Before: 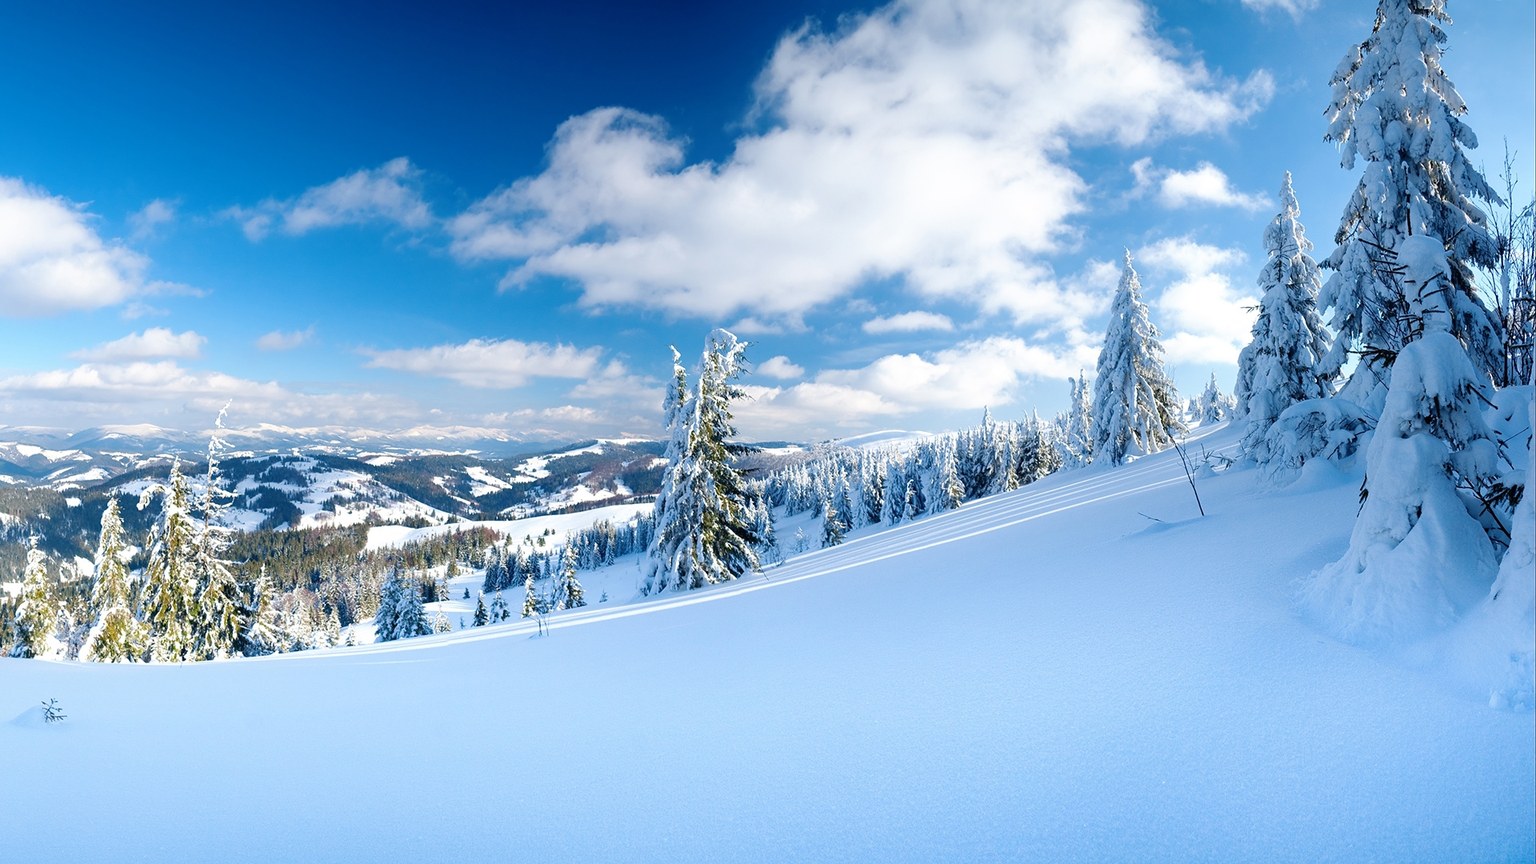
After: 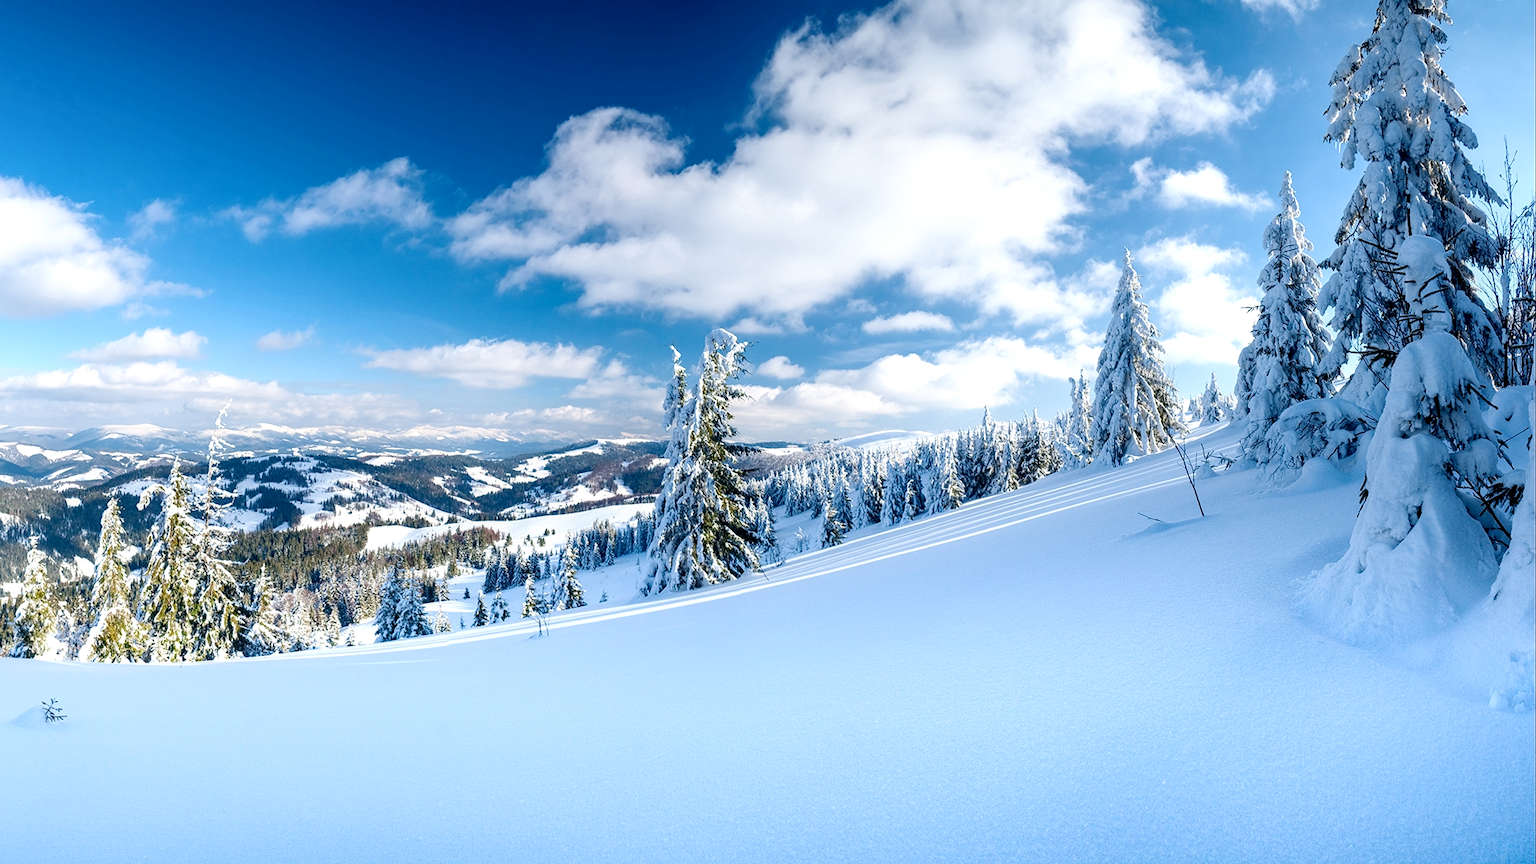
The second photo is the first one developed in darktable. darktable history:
local contrast: detail 130%
contrast brightness saturation: contrast 0.143
